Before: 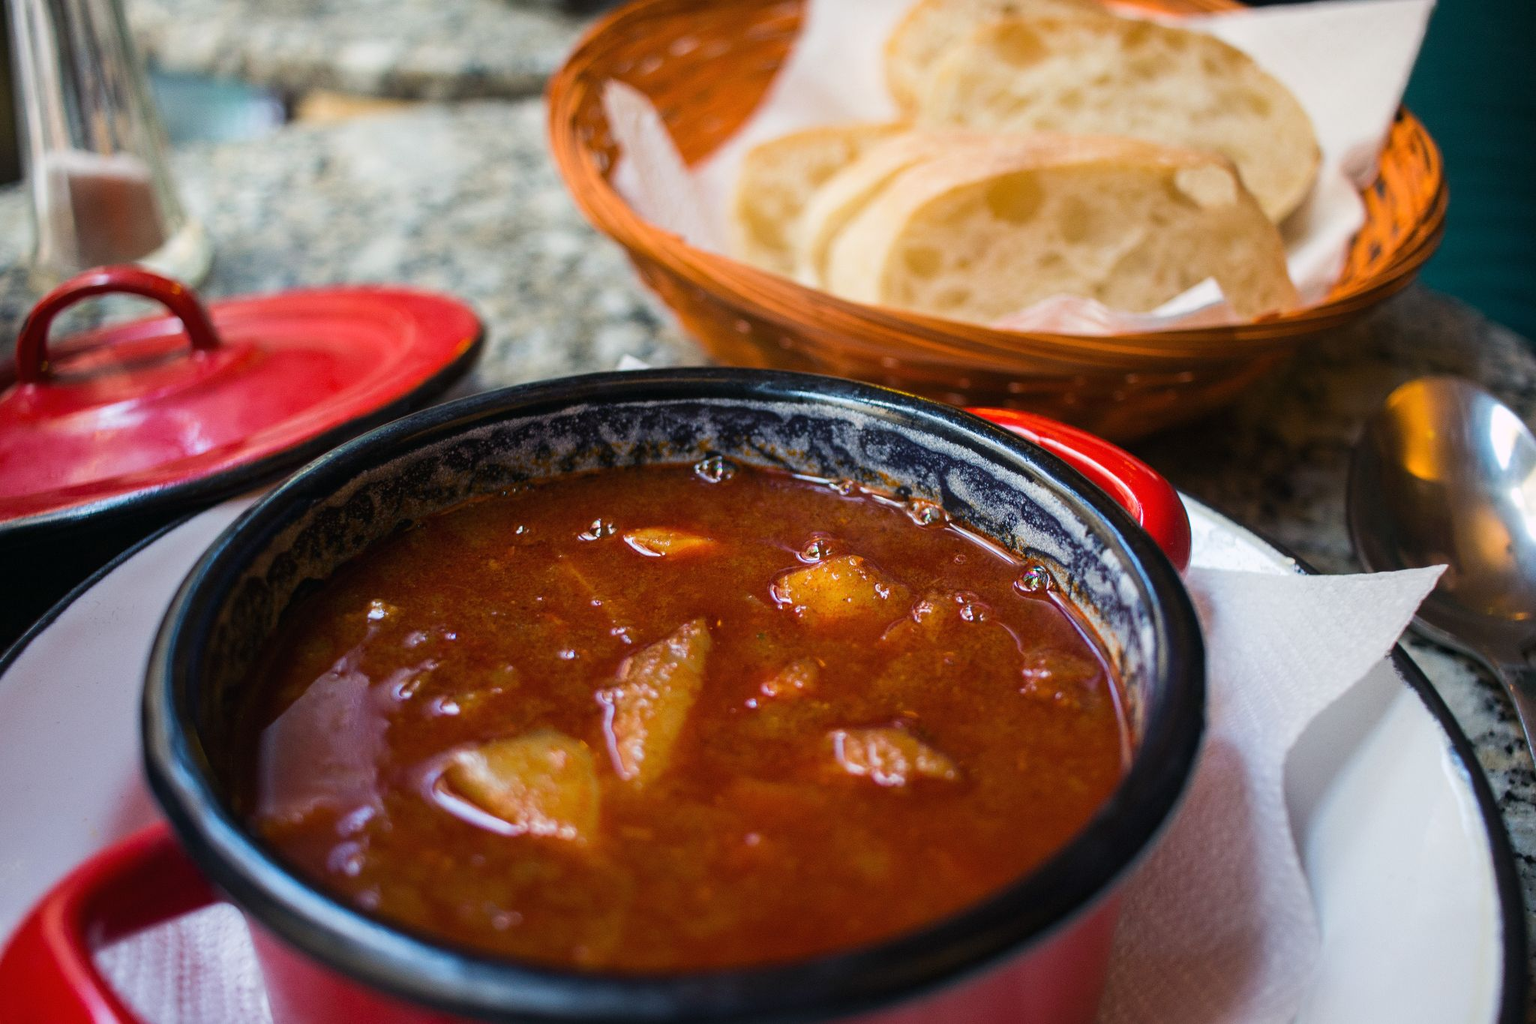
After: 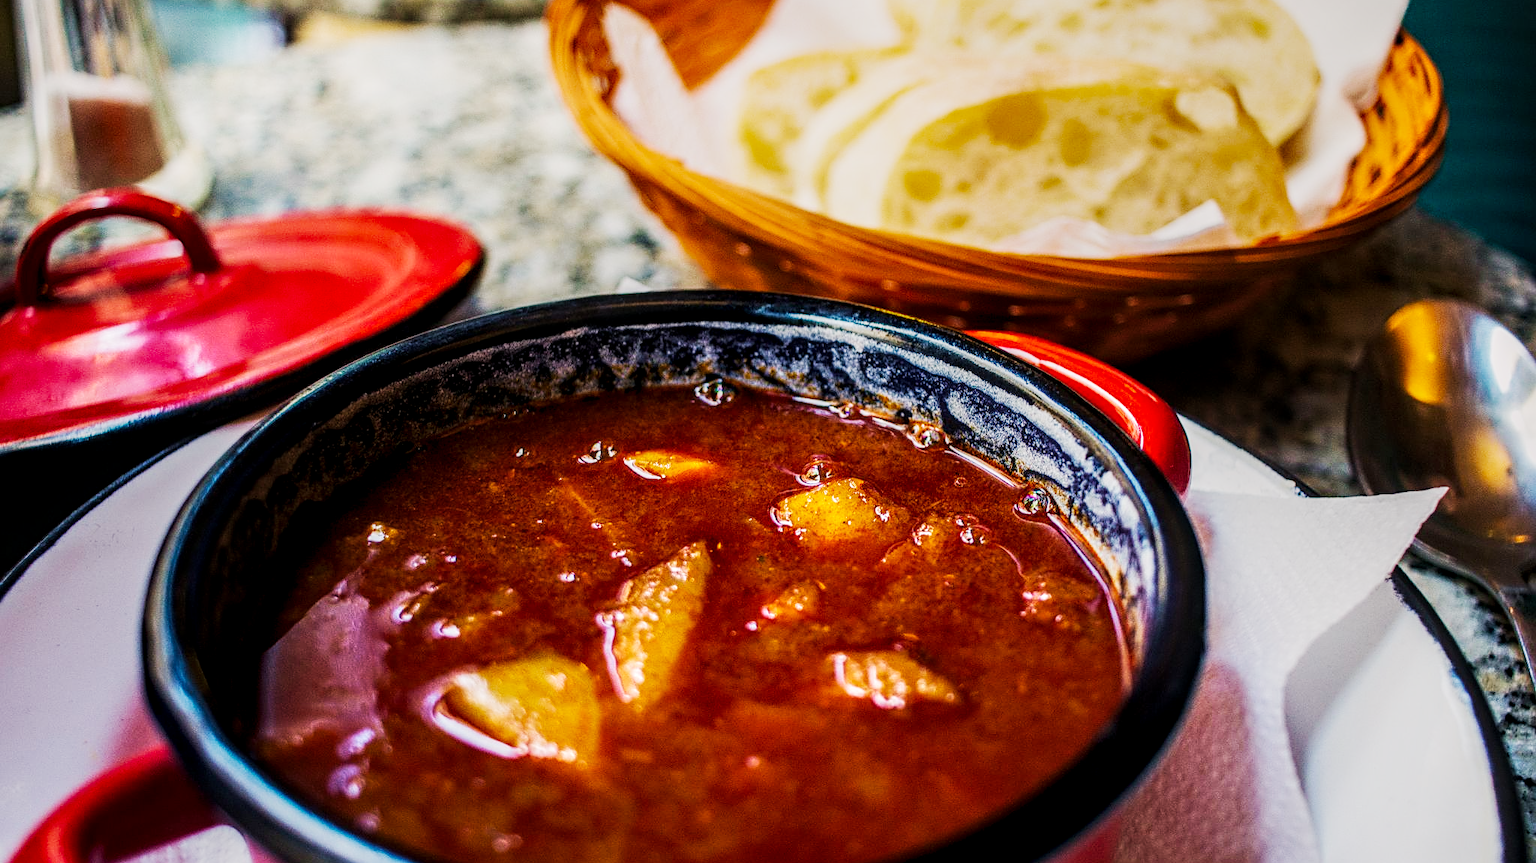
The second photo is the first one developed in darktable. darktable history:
crop: top 7.592%, bottom 8.066%
velvia: on, module defaults
local contrast: highlights 29%, detail 150%
exposure: black level correction 0, exposure 0.301 EV, compensate exposure bias true, compensate highlight preservation false
filmic rgb: black relative exposure -16 EV, white relative exposure 6.26 EV, hardness 5.02, contrast 1.344, preserve chrominance no, color science v5 (2021), contrast in shadows safe, contrast in highlights safe
sharpen: amount 0.496
color balance rgb: highlights gain › chroma 1.61%, highlights gain › hue 55.71°, linear chroma grading › global chroma 9.962%, perceptual saturation grading › global saturation 0.473%, perceptual brilliance grading › global brilliance 1.8%, perceptual brilliance grading › highlights 8.55%, perceptual brilliance grading › shadows -3.349%, global vibrance 20%
